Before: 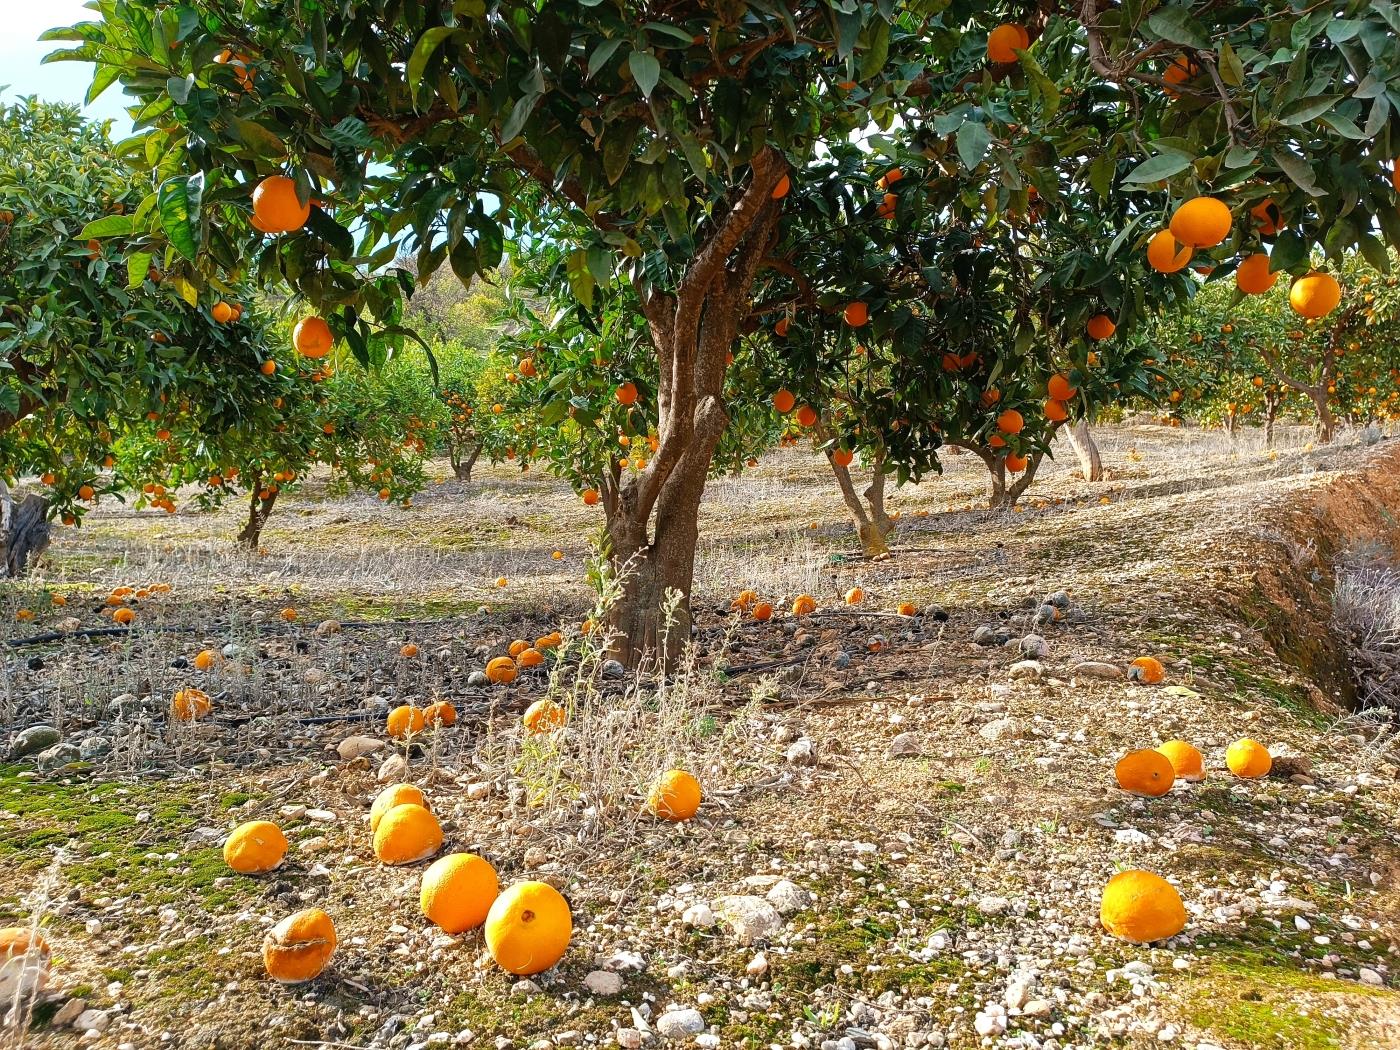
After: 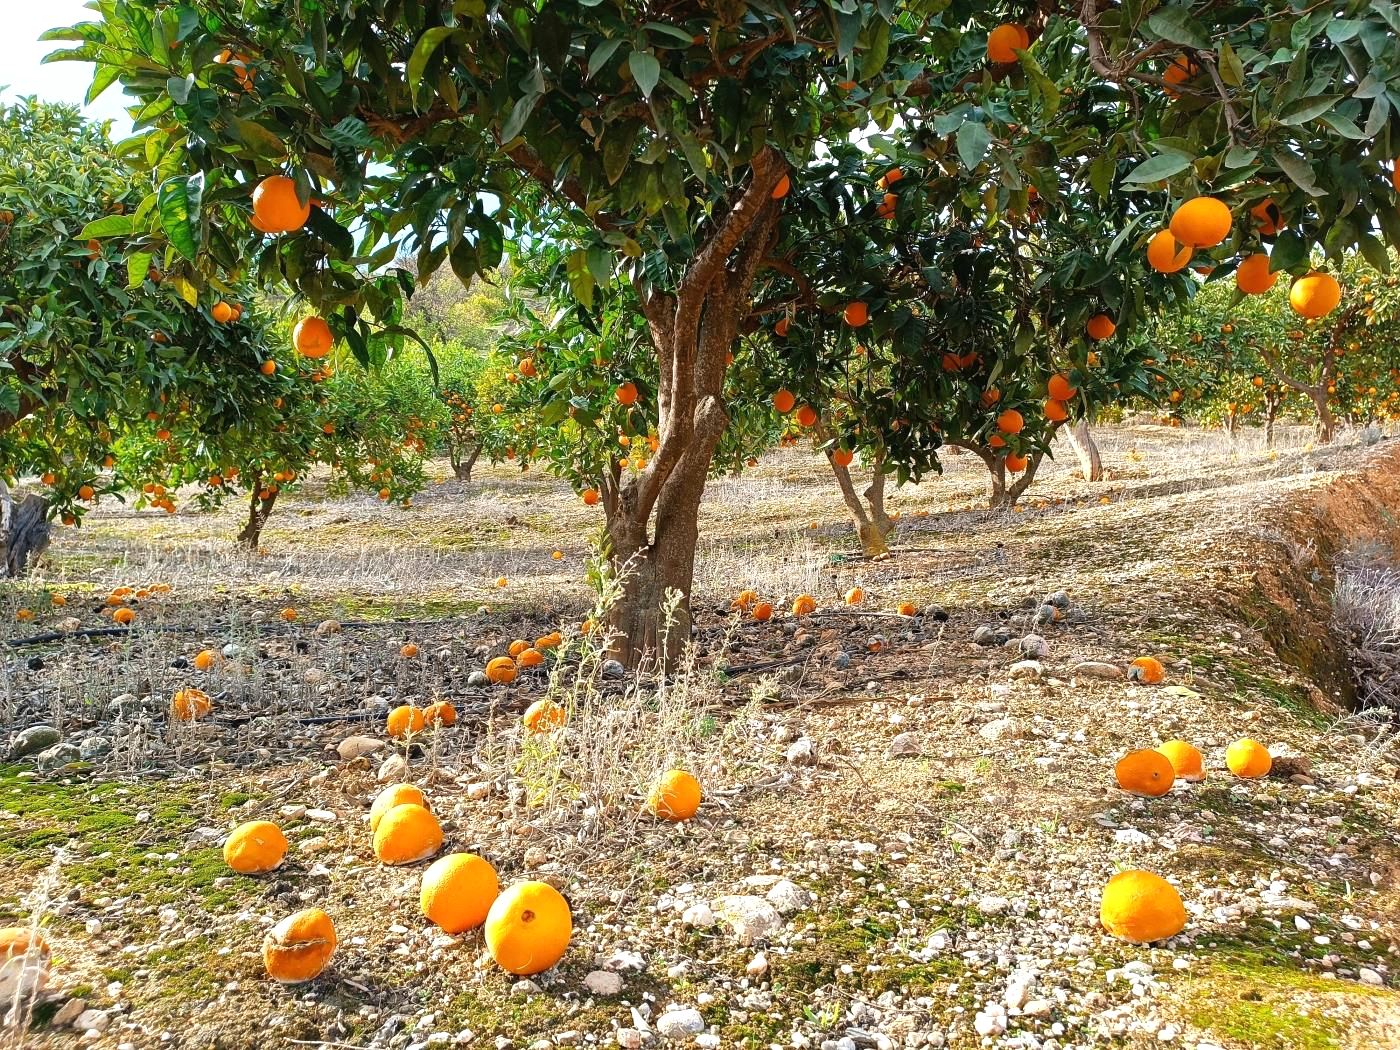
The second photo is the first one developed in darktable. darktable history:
exposure: black level correction 0, exposure 0.3 EV, compensate exposure bias true, compensate highlight preservation false
